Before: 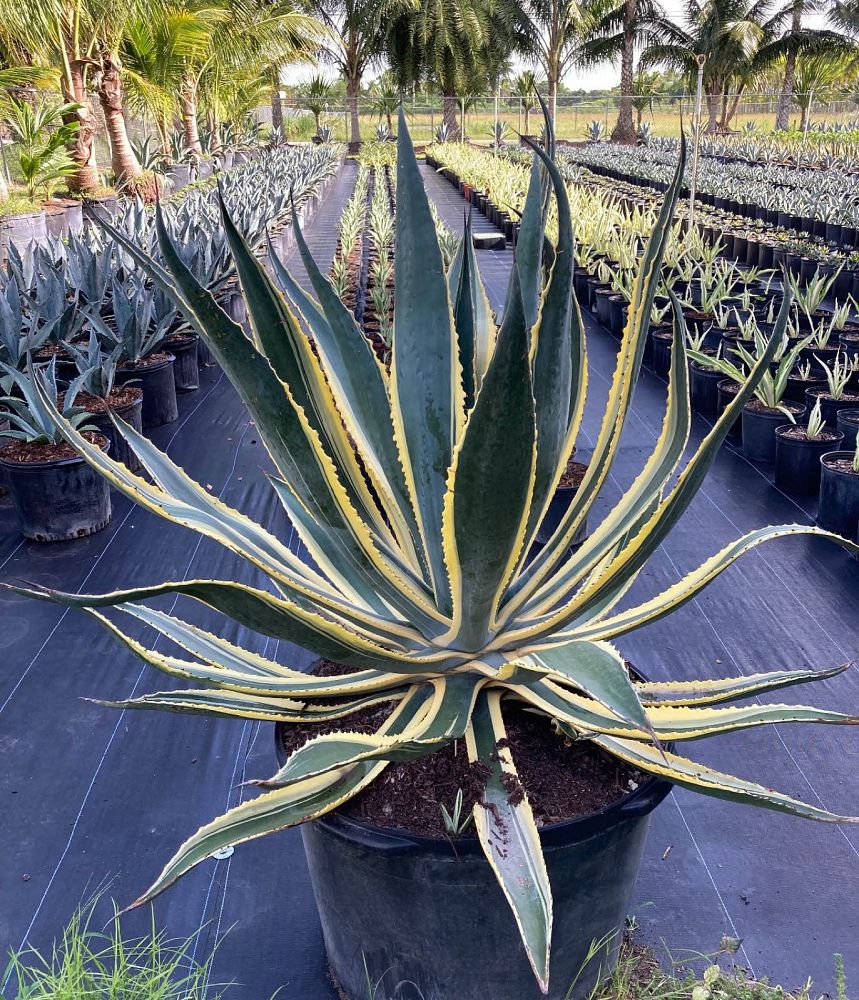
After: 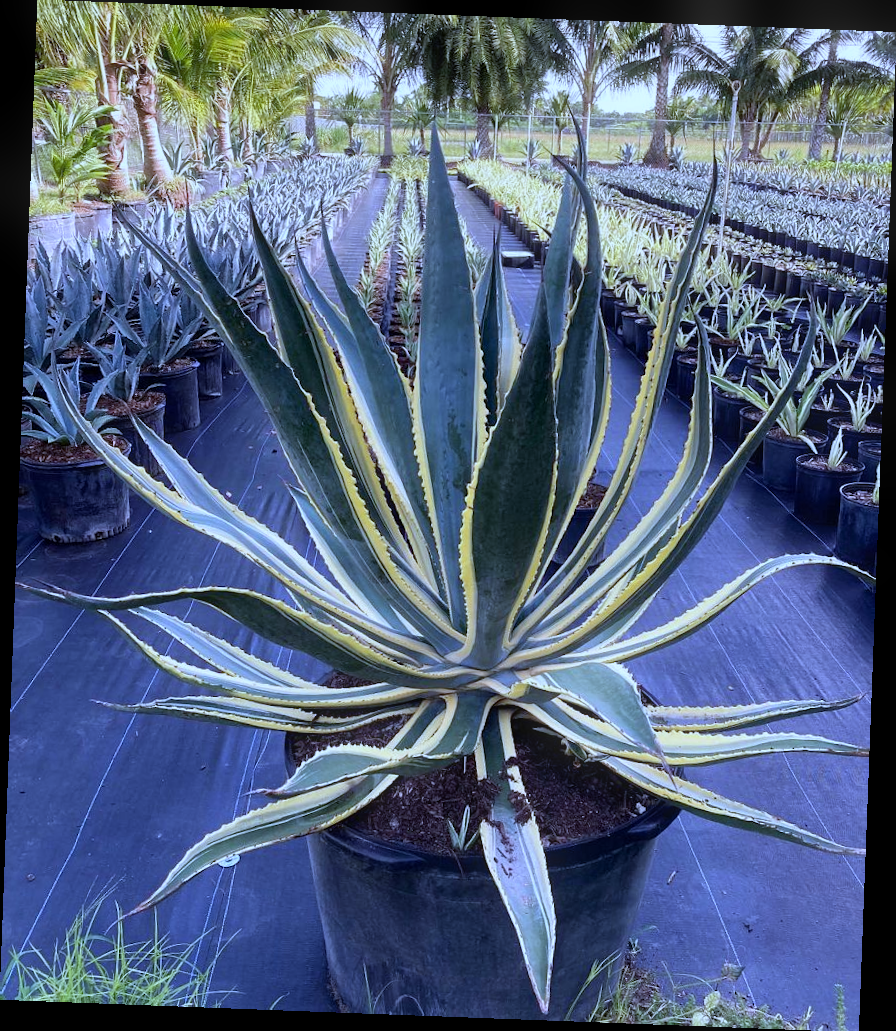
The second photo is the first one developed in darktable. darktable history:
white balance: red 0.871, blue 1.249
rotate and perspective: rotation 2.17°, automatic cropping off
exposure: black level correction 0.001, exposure -0.125 EV, compensate exposure bias true, compensate highlight preservation false
bloom: size 5%, threshold 95%, strength 15%
